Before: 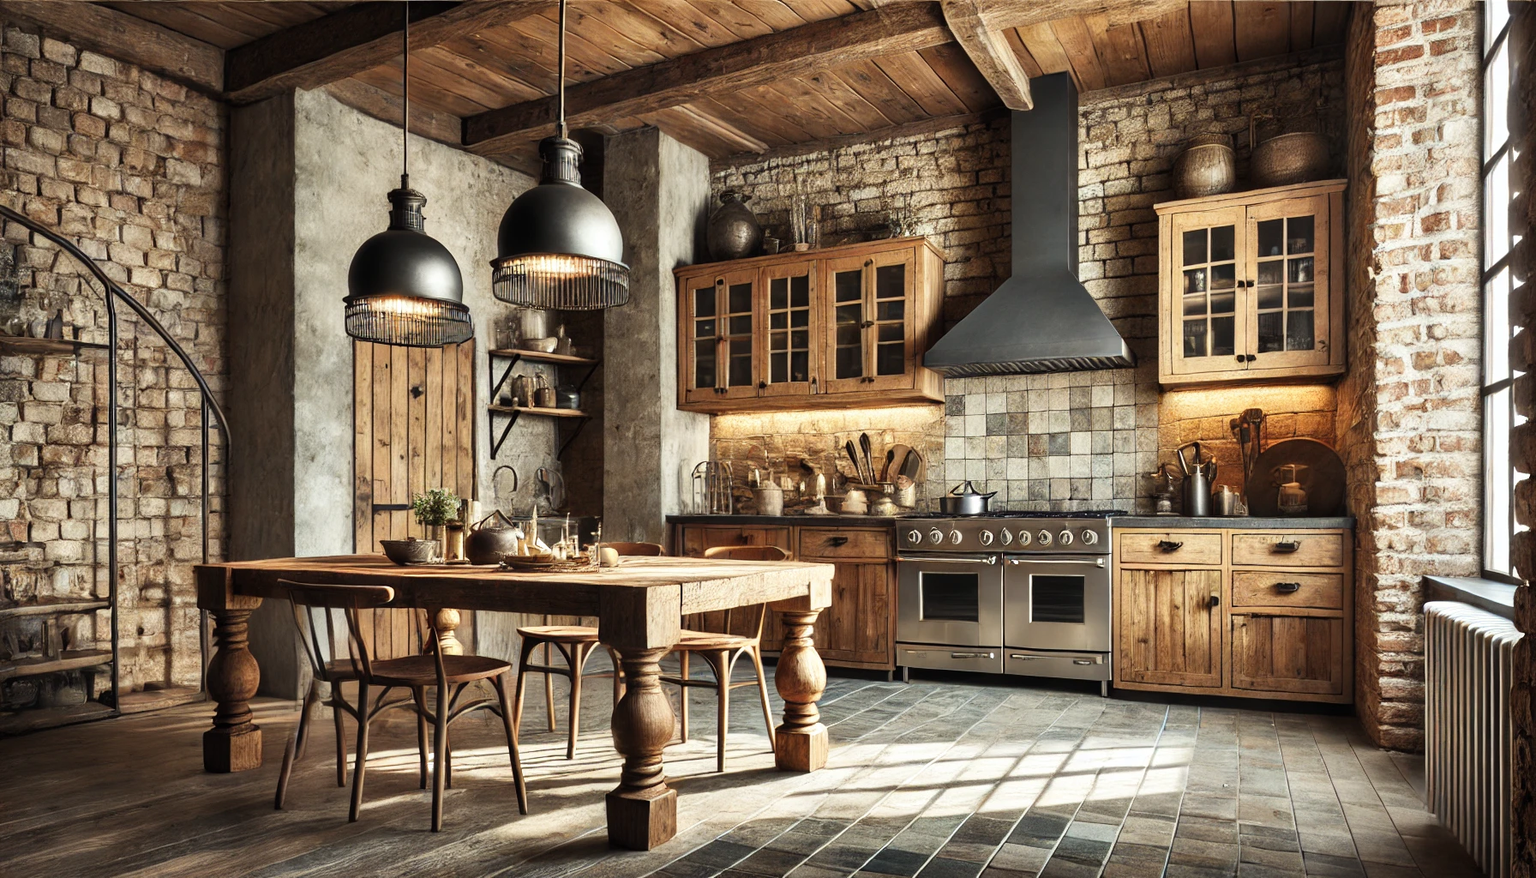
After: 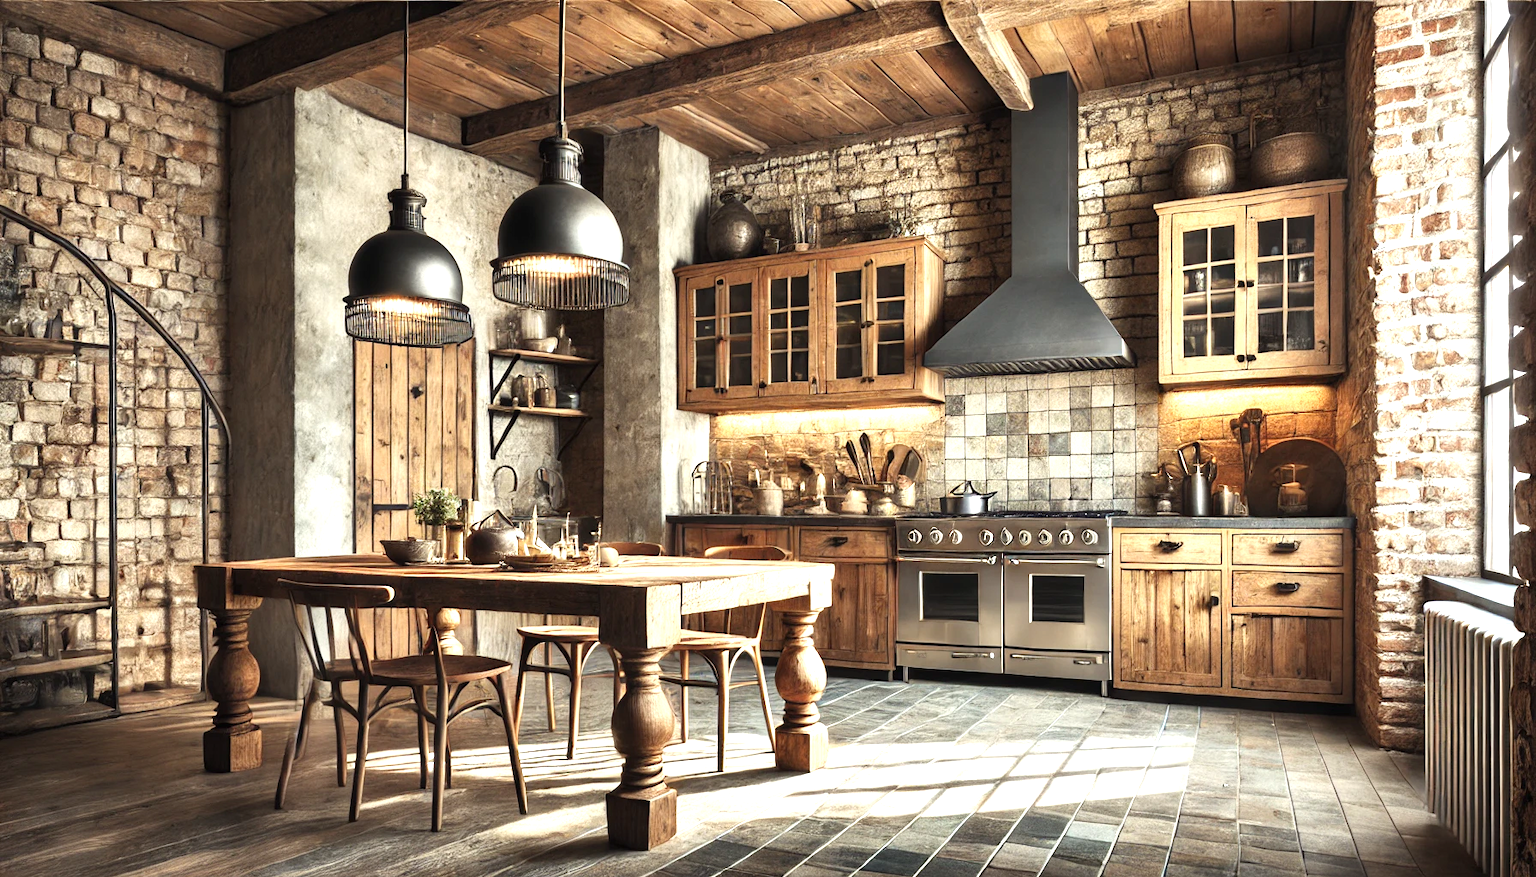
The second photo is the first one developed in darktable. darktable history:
exposure: black level correction 0, exposure 0.703 EV, compensate highlight preservation false
contrast brightness saturation: saturation -0.047
